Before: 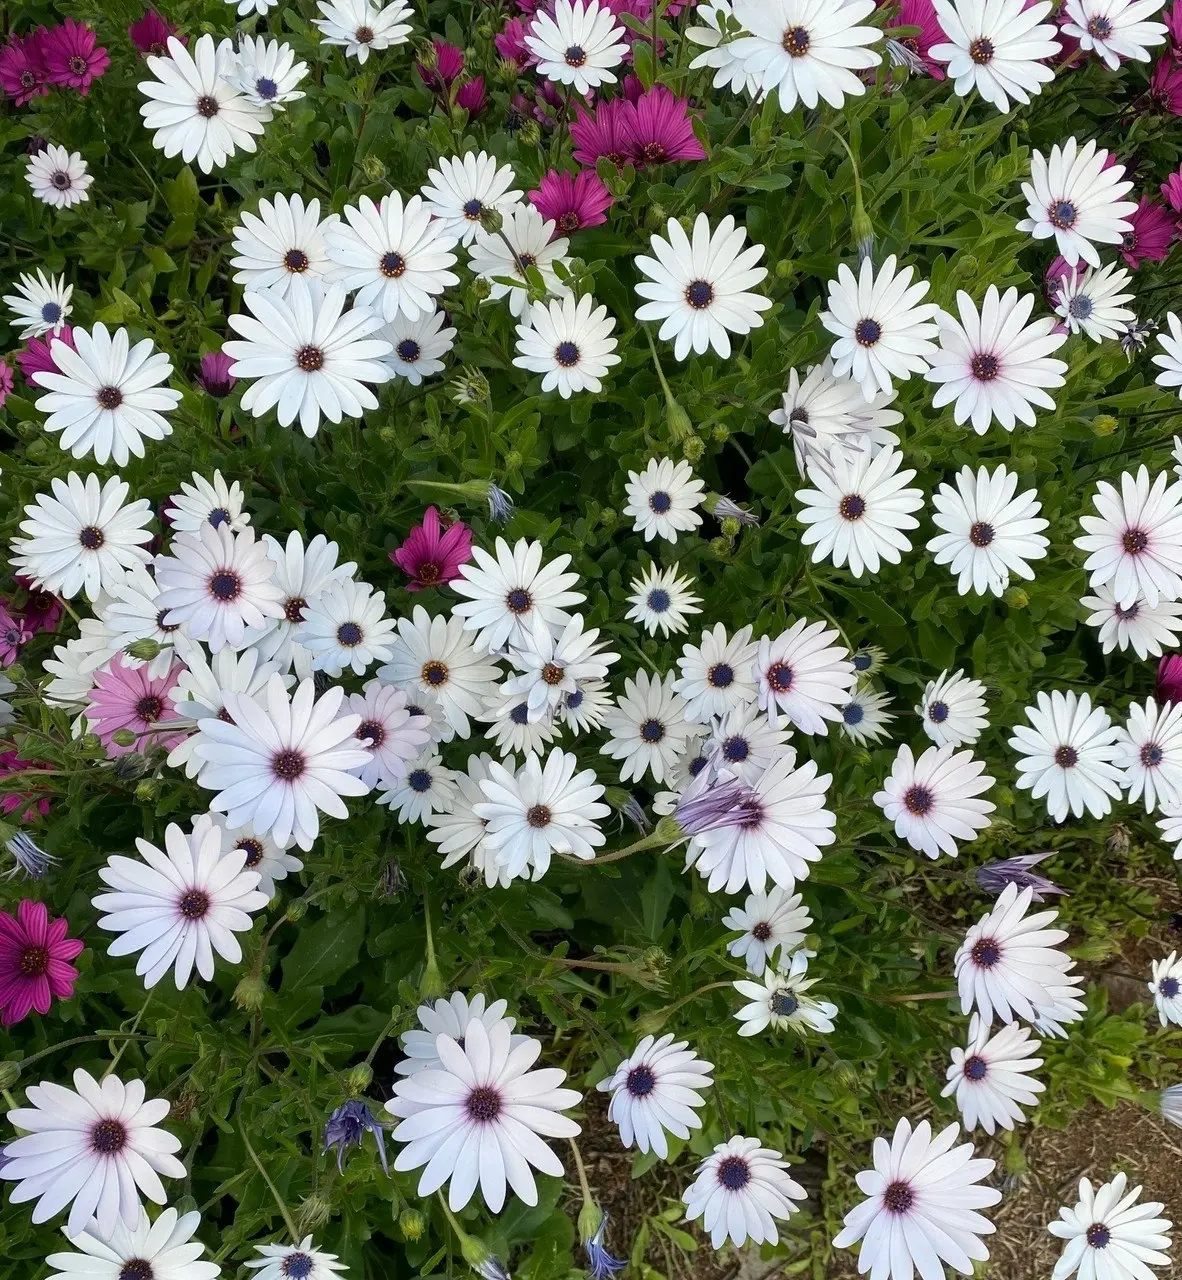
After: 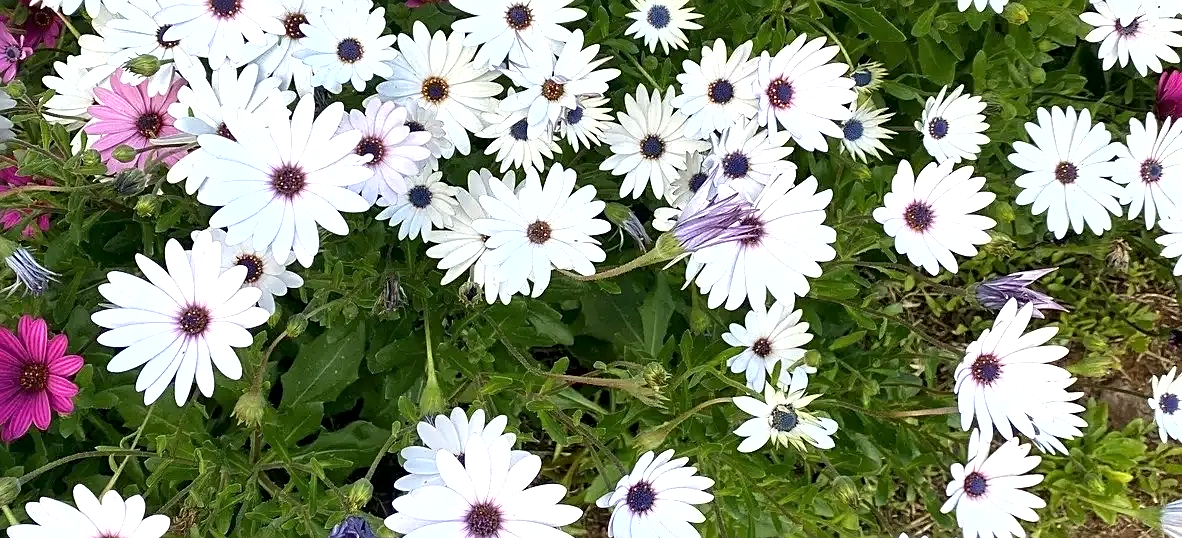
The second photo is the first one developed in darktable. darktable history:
shadows and highlights: shadows 36.15, highlights -26.79, soften with gaussian
local contrast: mode bilateral grid, contrast 25, coarseness 49, detail 122%, midtone range 0.2
exposure: black level correction 0, exposure 0.844 EV, compensate highlight preservation false
crop: top 45.665%, bottom 12.258%
sharpen: on, module defaults
